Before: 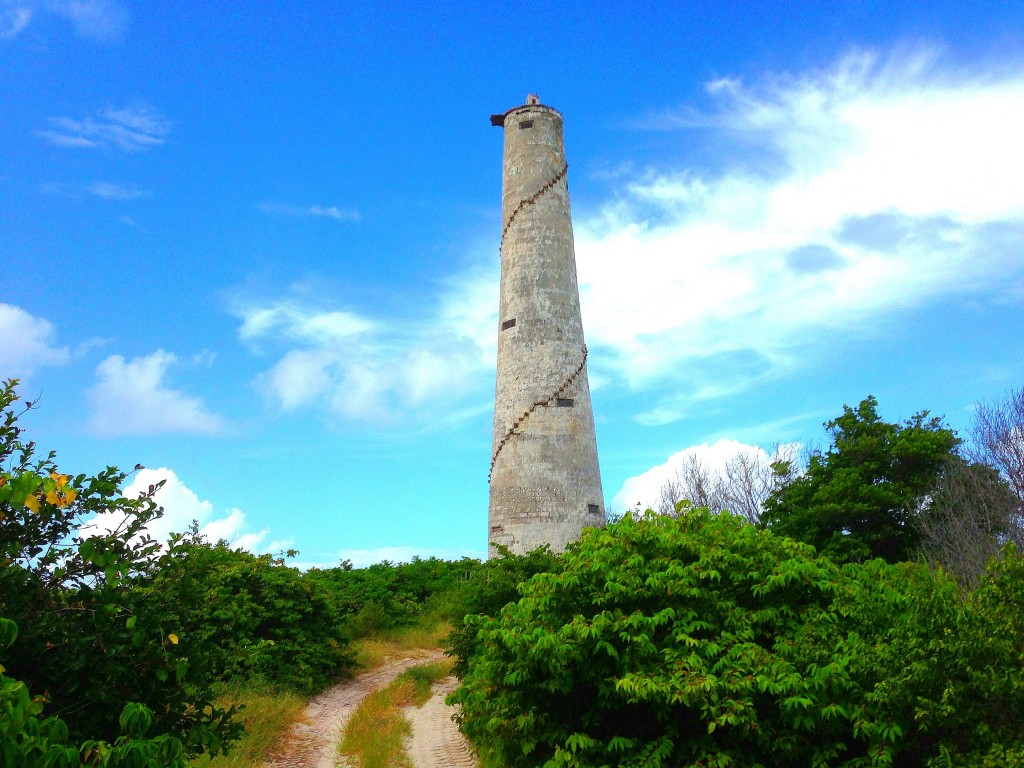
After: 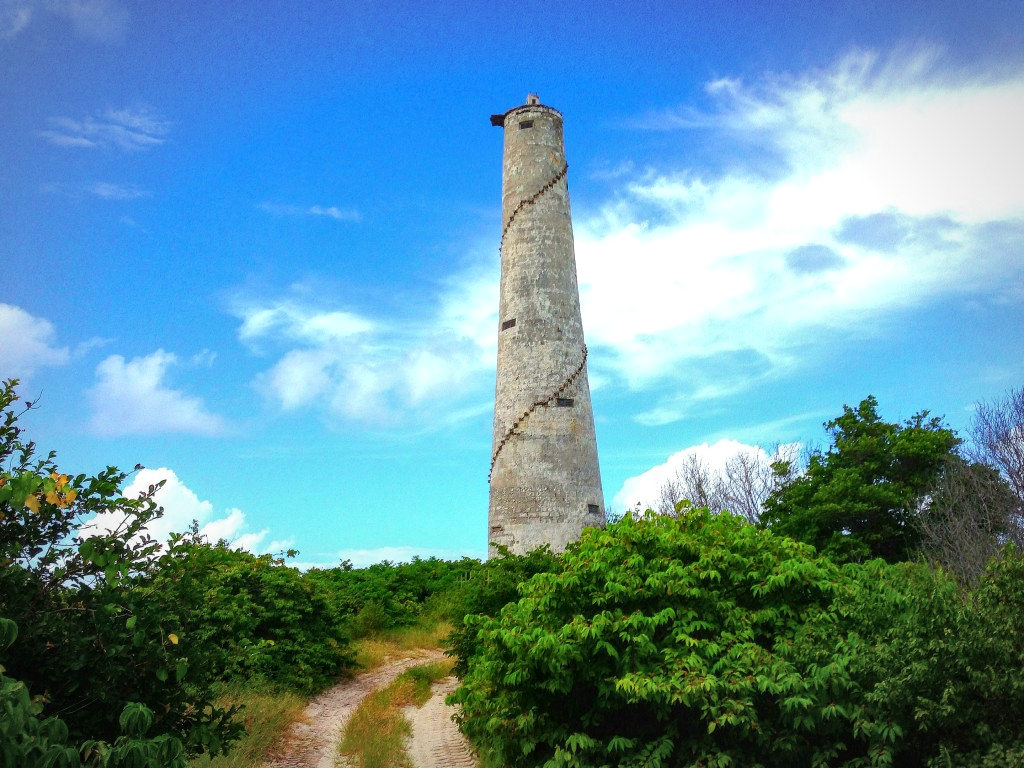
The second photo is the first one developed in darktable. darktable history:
local contrast: on, module defaults
vignetting: brightness -0.395, saturation -0.296, automatic ratio true, unbound false
